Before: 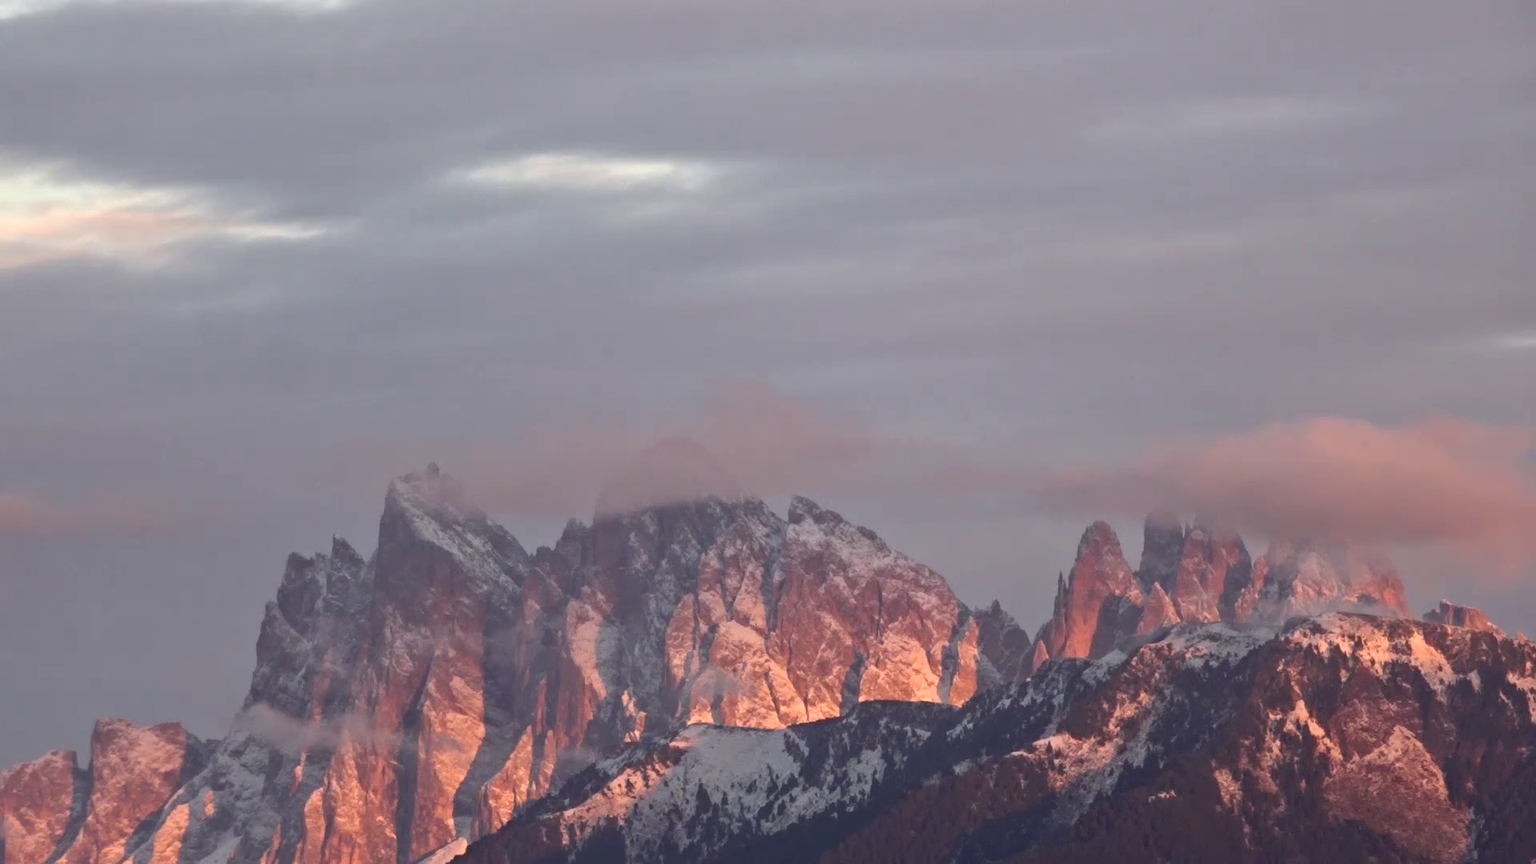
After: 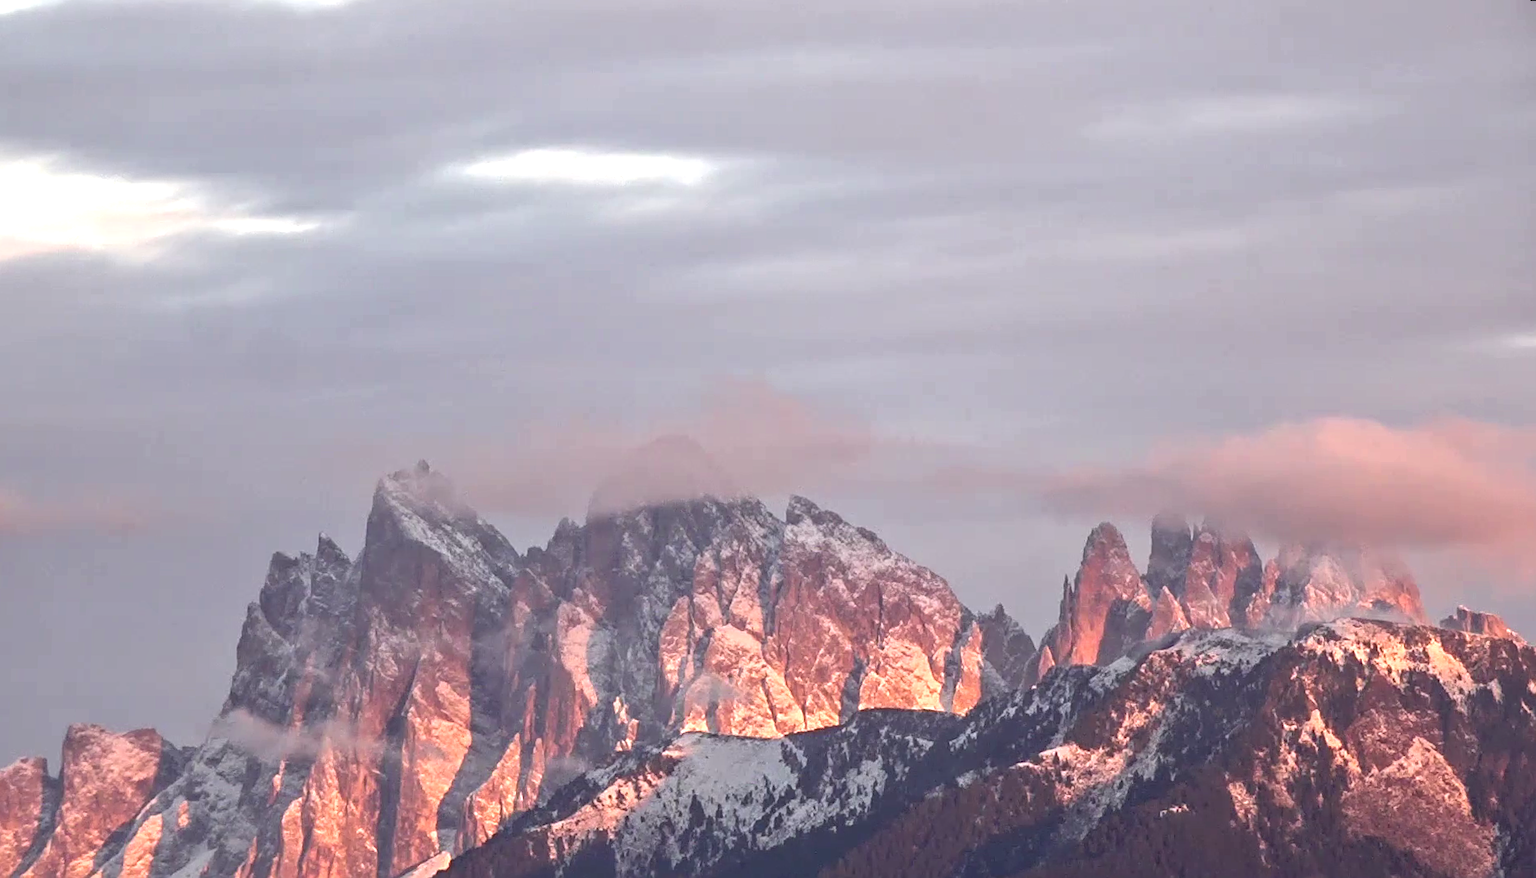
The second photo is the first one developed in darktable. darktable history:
rotate and perspective: rotation 0.226°, lens shift (vertical) -0.042, crop left 0.023, crop right 0.982, crop top 0.006, crop bottom 0.994
sharpen: on, module defaults
local contrast: on, module defaults
exposure: black level correction 0, exposure 0.7 EV, compensate exposure bias true, compensate highlight preservation false
